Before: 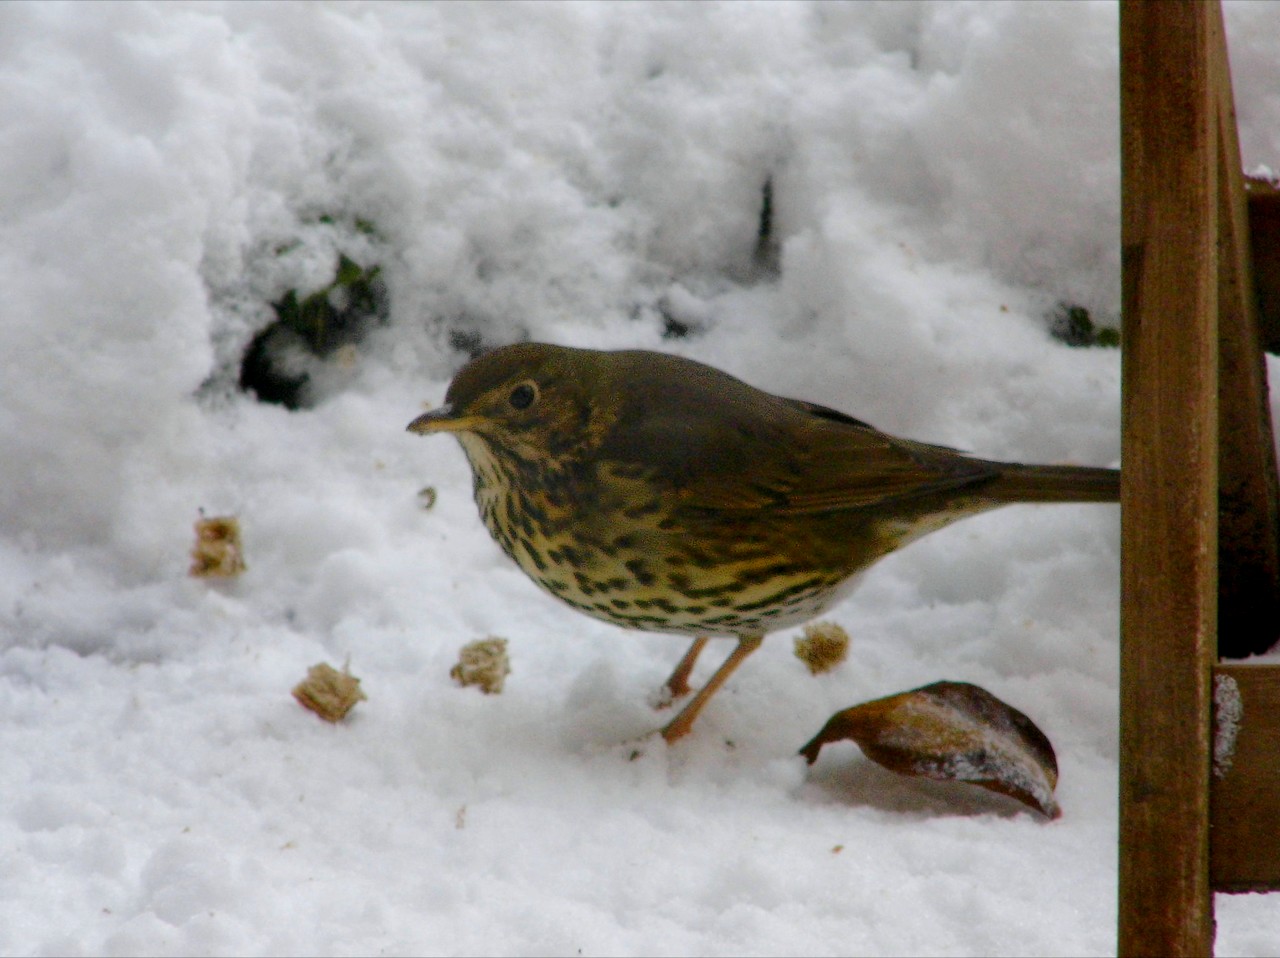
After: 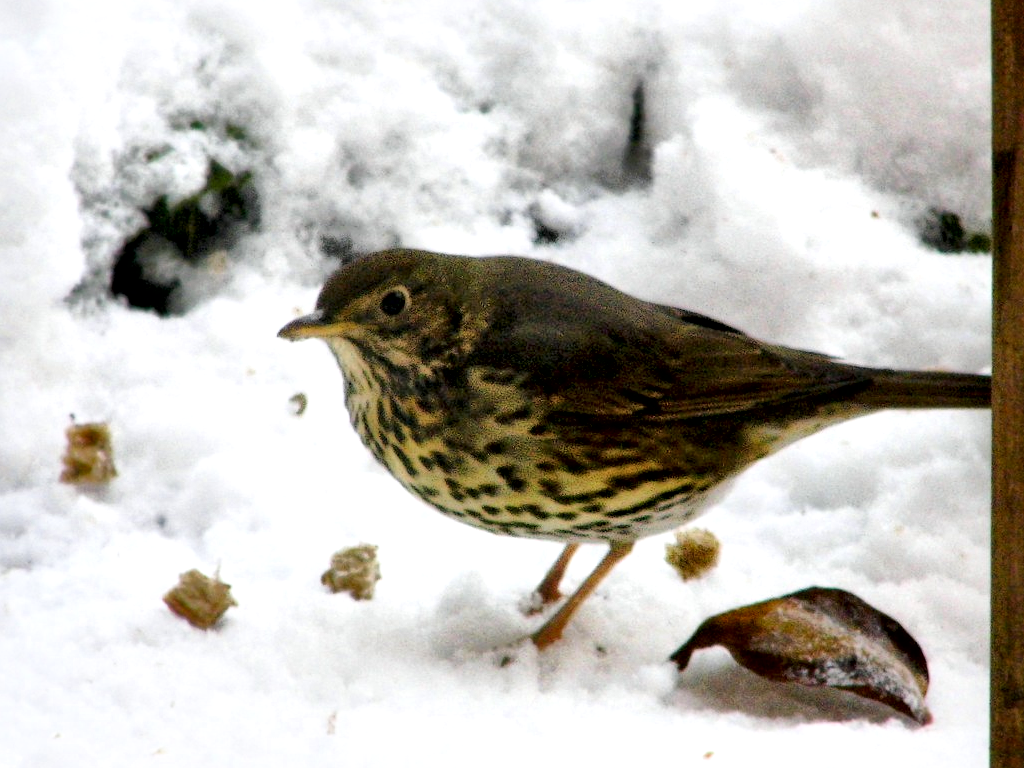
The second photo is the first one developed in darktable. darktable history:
crop and rotate: left 10.117%, top 9.868%, right 9.878%, bottom 9.887%
filmic rgb: black relative exposure -8.07 EV, white relative exposure 3.01 EV, hardness 5.32, contrast 1.247
local contrast: mode bilateral grid, contrast 43, coarseness 68, detail 213%, midtone range 0.2
exposure: black level correction 0, exposure 1 EV, compensate highlight preservation false
